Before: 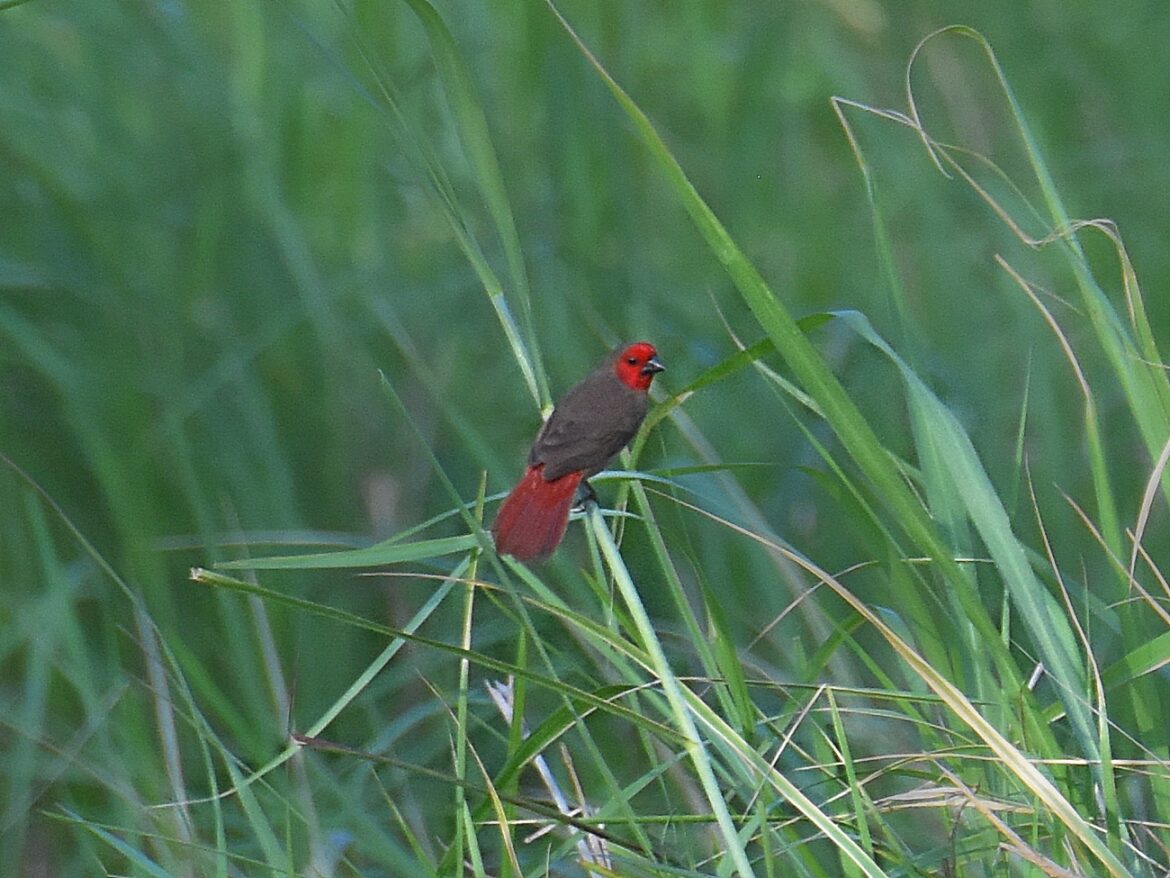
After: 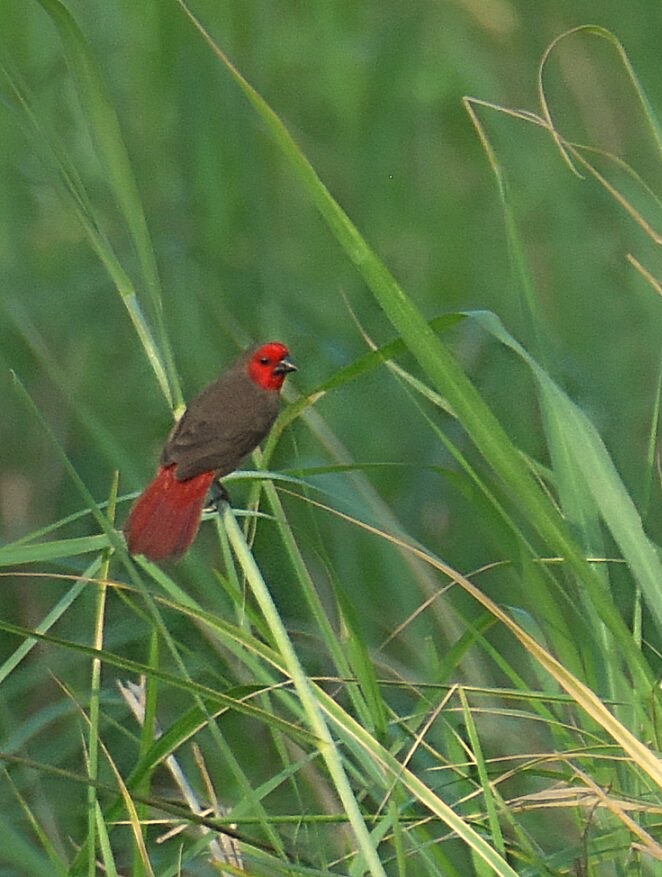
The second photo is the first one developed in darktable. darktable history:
crop: left 31.458%, top 0%, right 11.876%
white balance: red 1.08, blue 0.791
